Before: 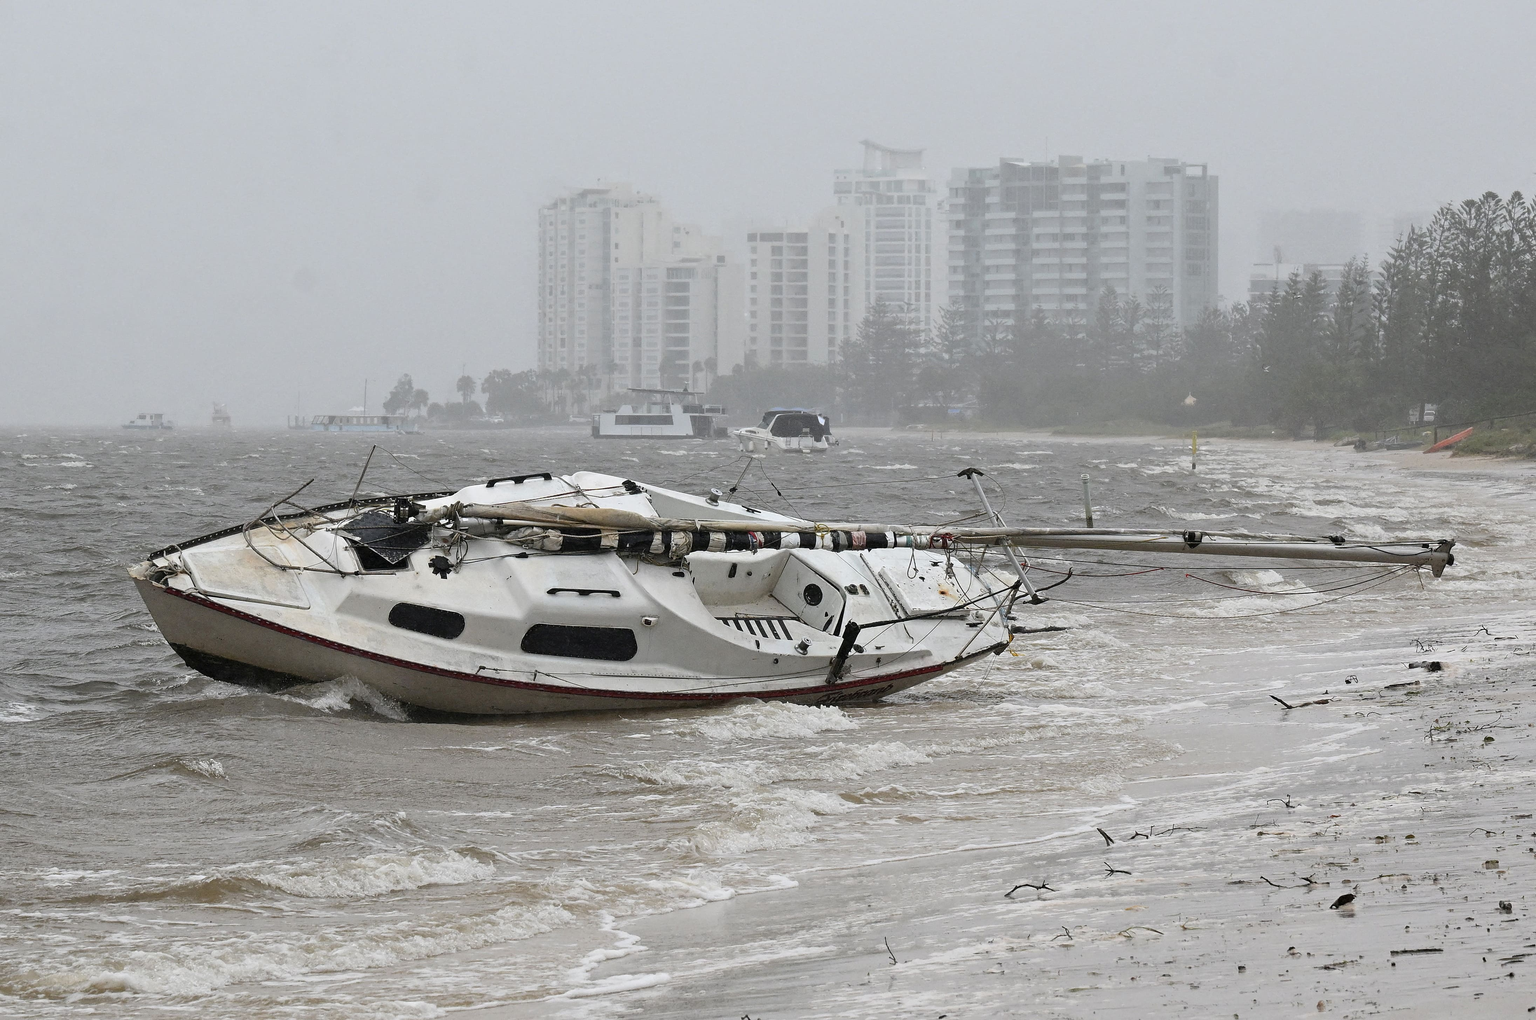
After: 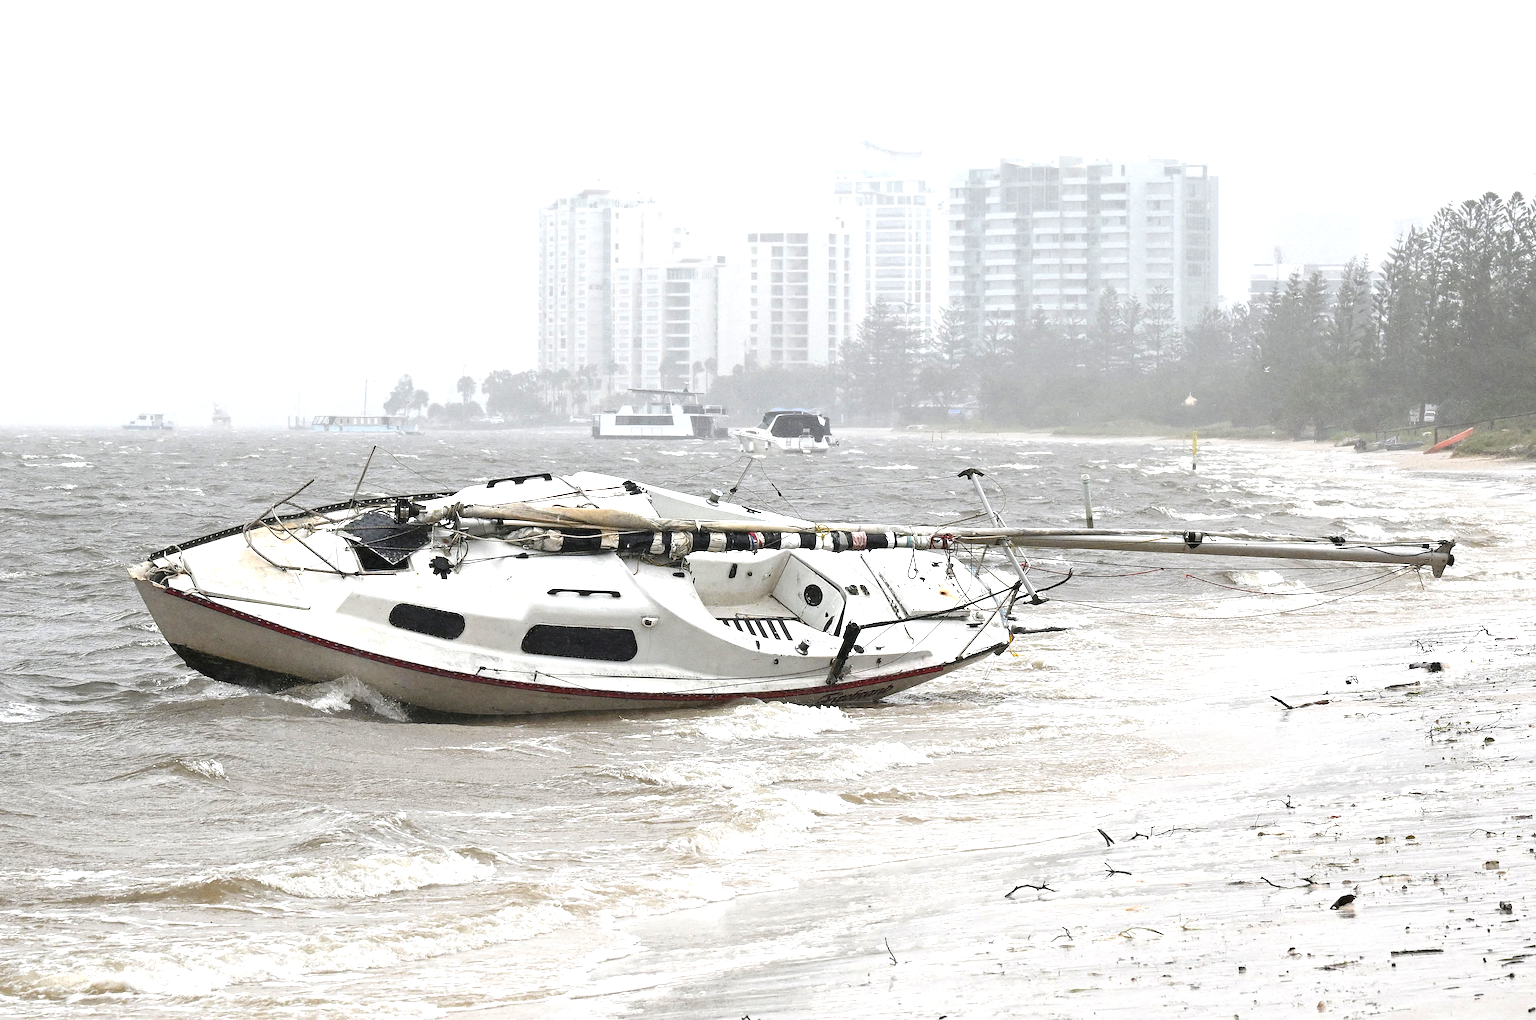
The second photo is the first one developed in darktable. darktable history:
exposure: black level correction 0, exposure 1.095 EV, compensate highlight preservation false
color balance rgb: shadows fall-off 102.566%, linear chroma grading › global chroma 14.712%, perceptual saturation grading › global saturation -0.112%, mask middle-gray fulcrum 22.505%, global vibrance -24.68%
